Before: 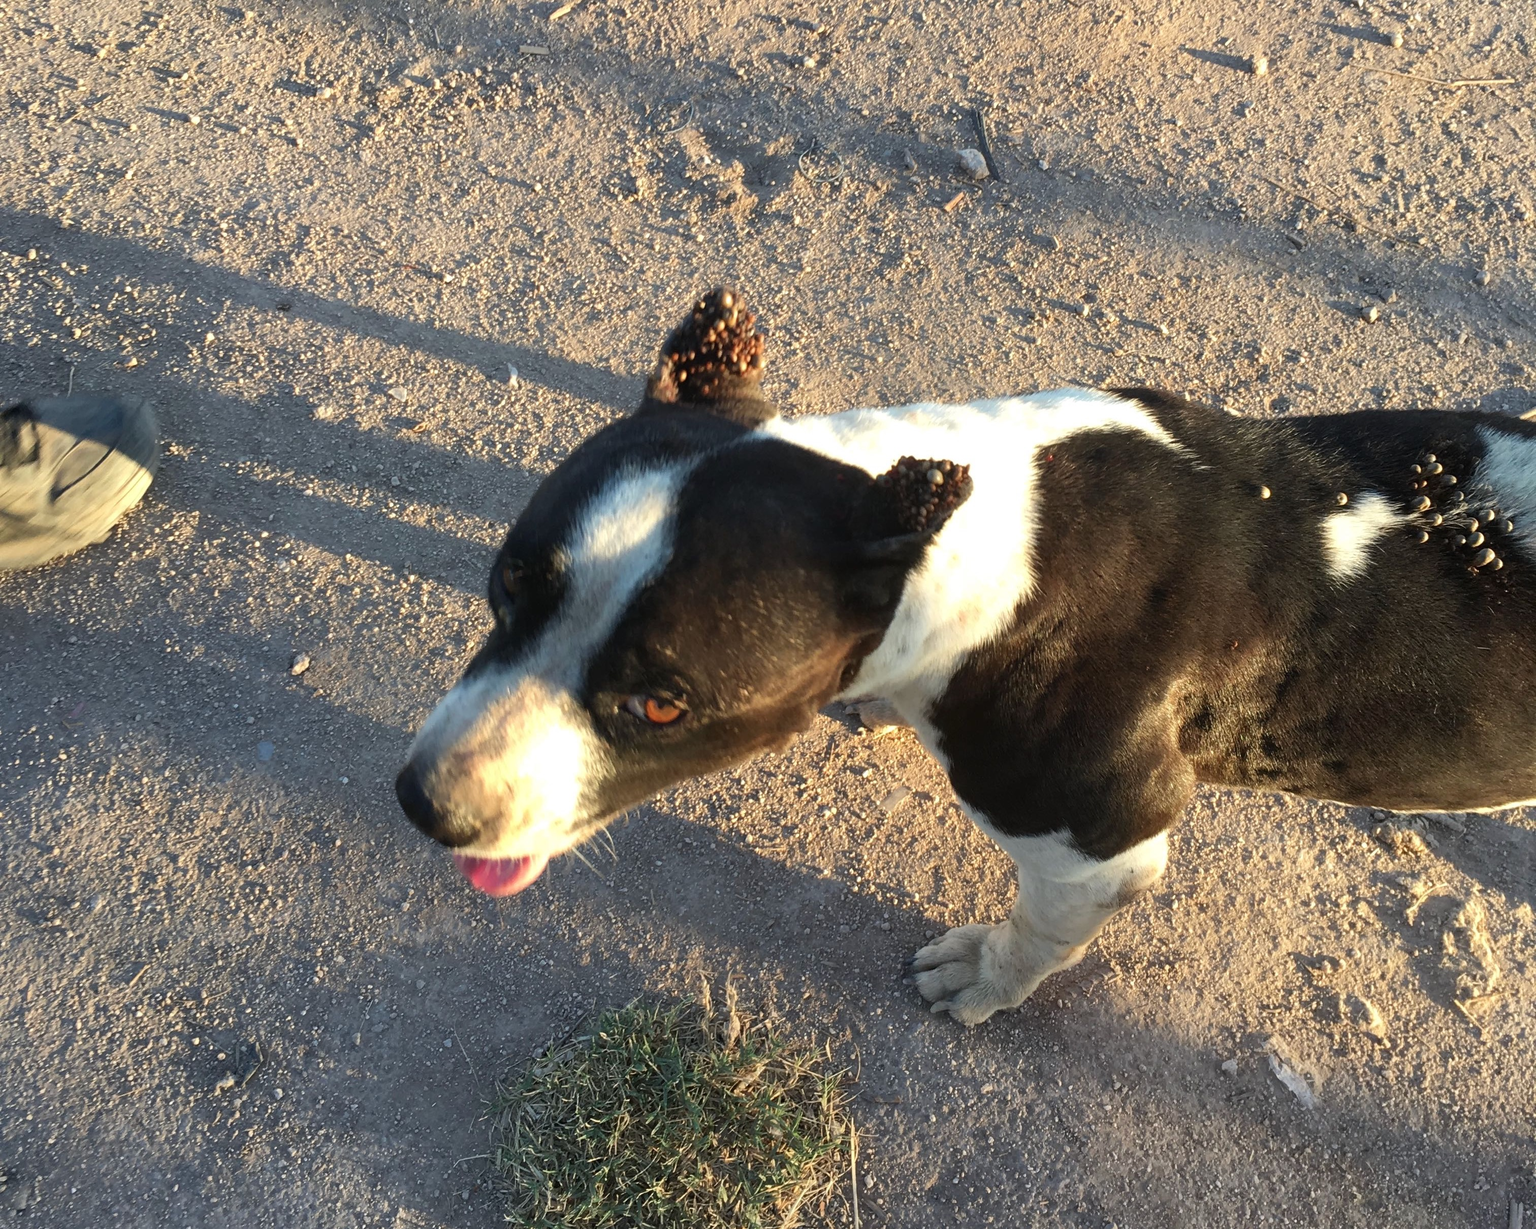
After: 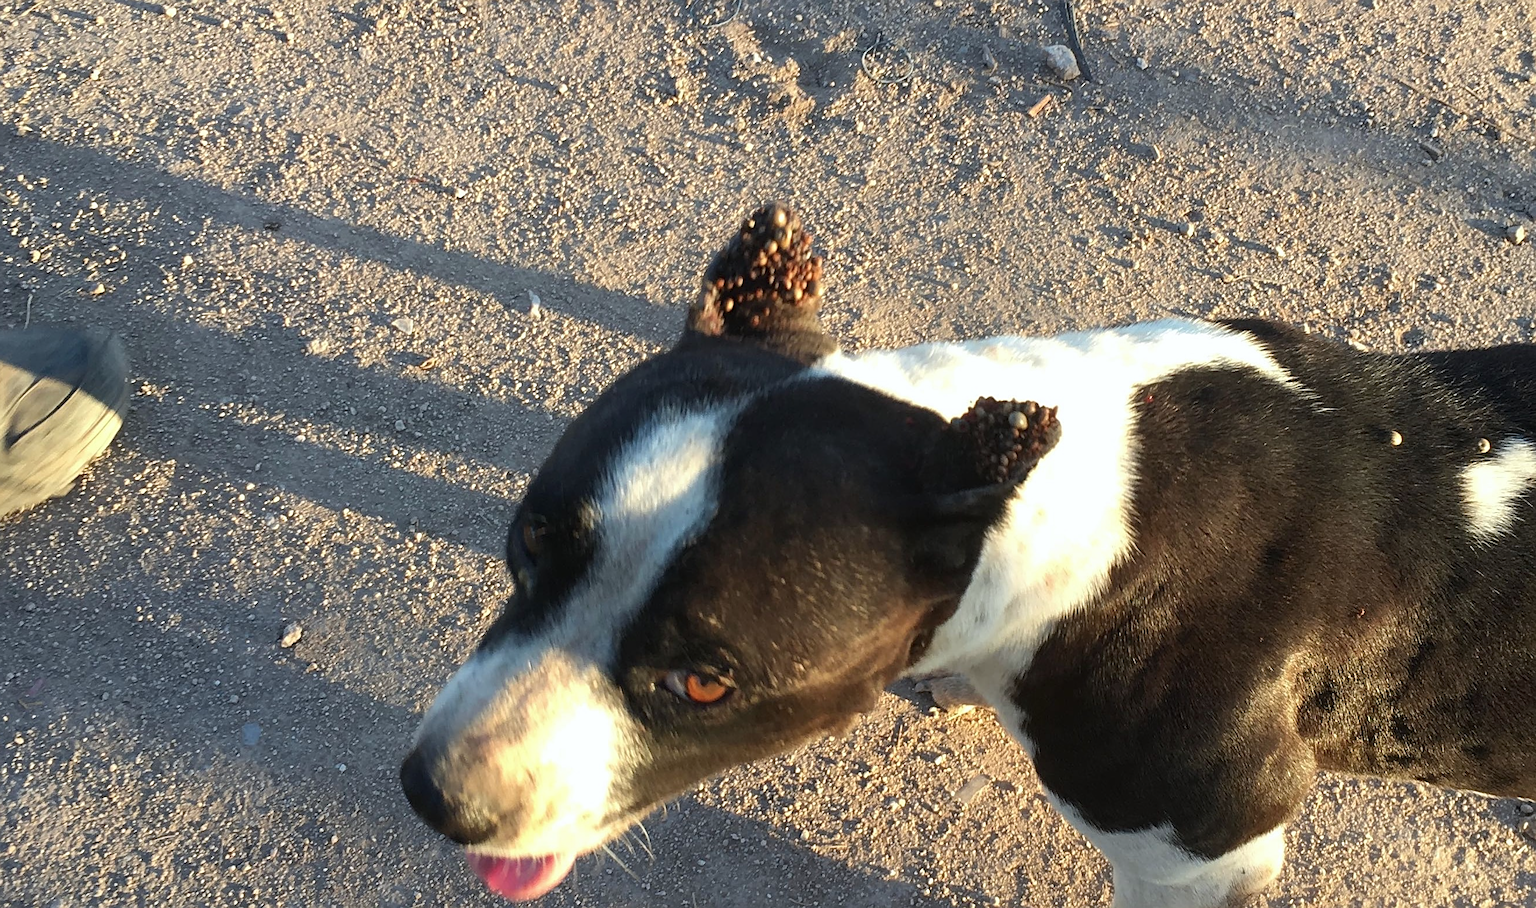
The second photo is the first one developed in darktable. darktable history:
white balance: red 0.986, blue 1.01
crop: left 3.015%, top 8.969%, right 9.647%, bottom 26.457%
sharpen: on, module defaults
